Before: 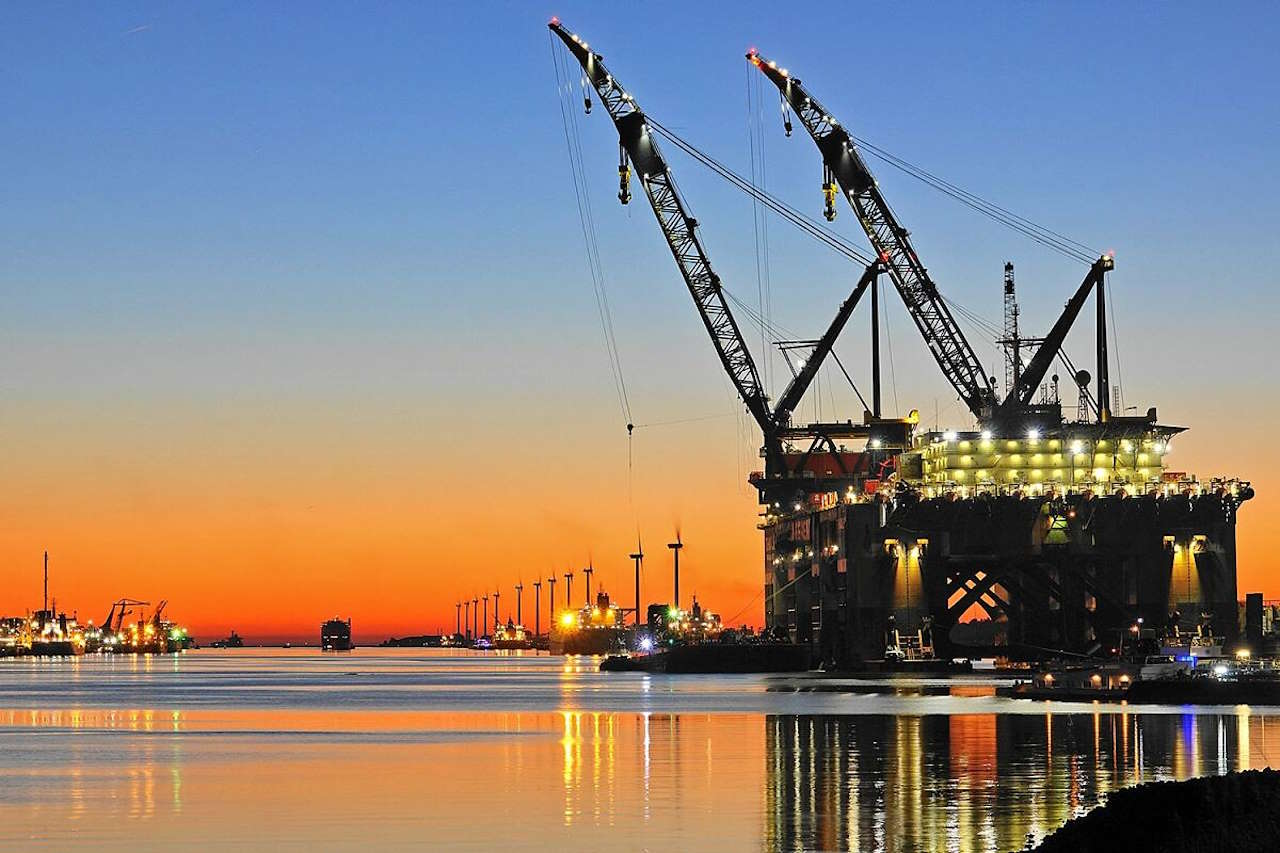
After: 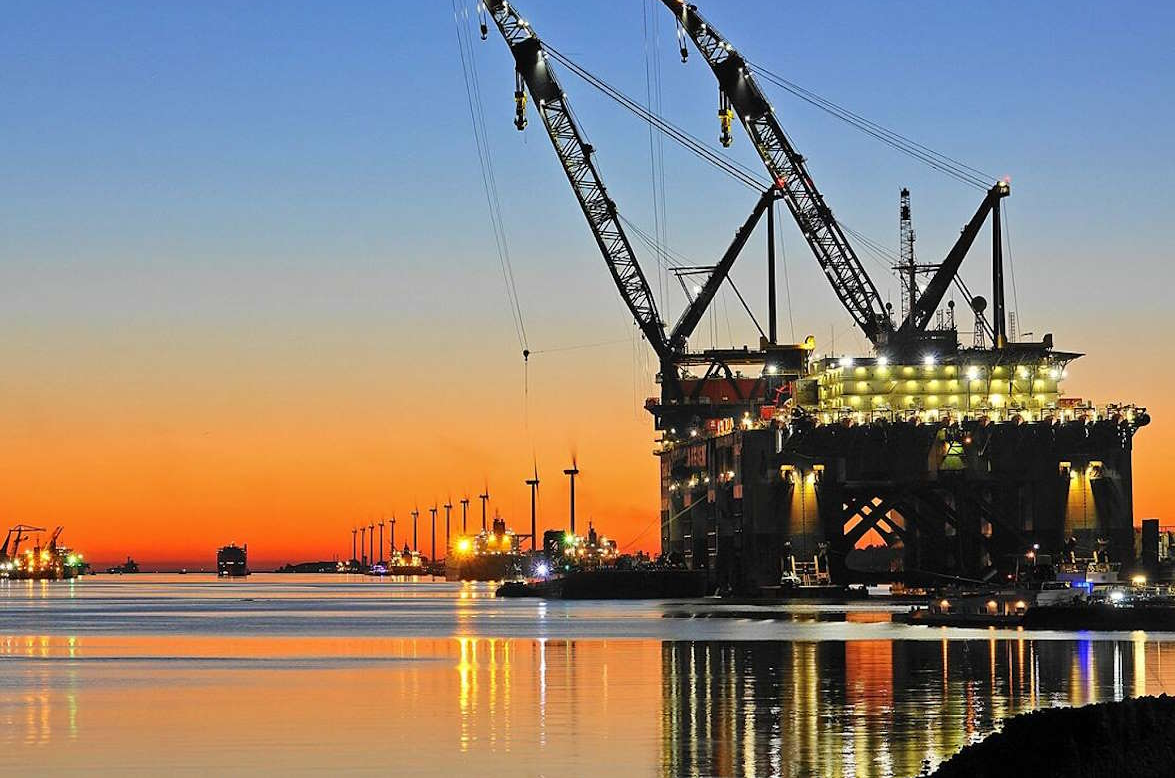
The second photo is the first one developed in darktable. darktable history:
crop and rotate: left 8.185%, top 8.787%
